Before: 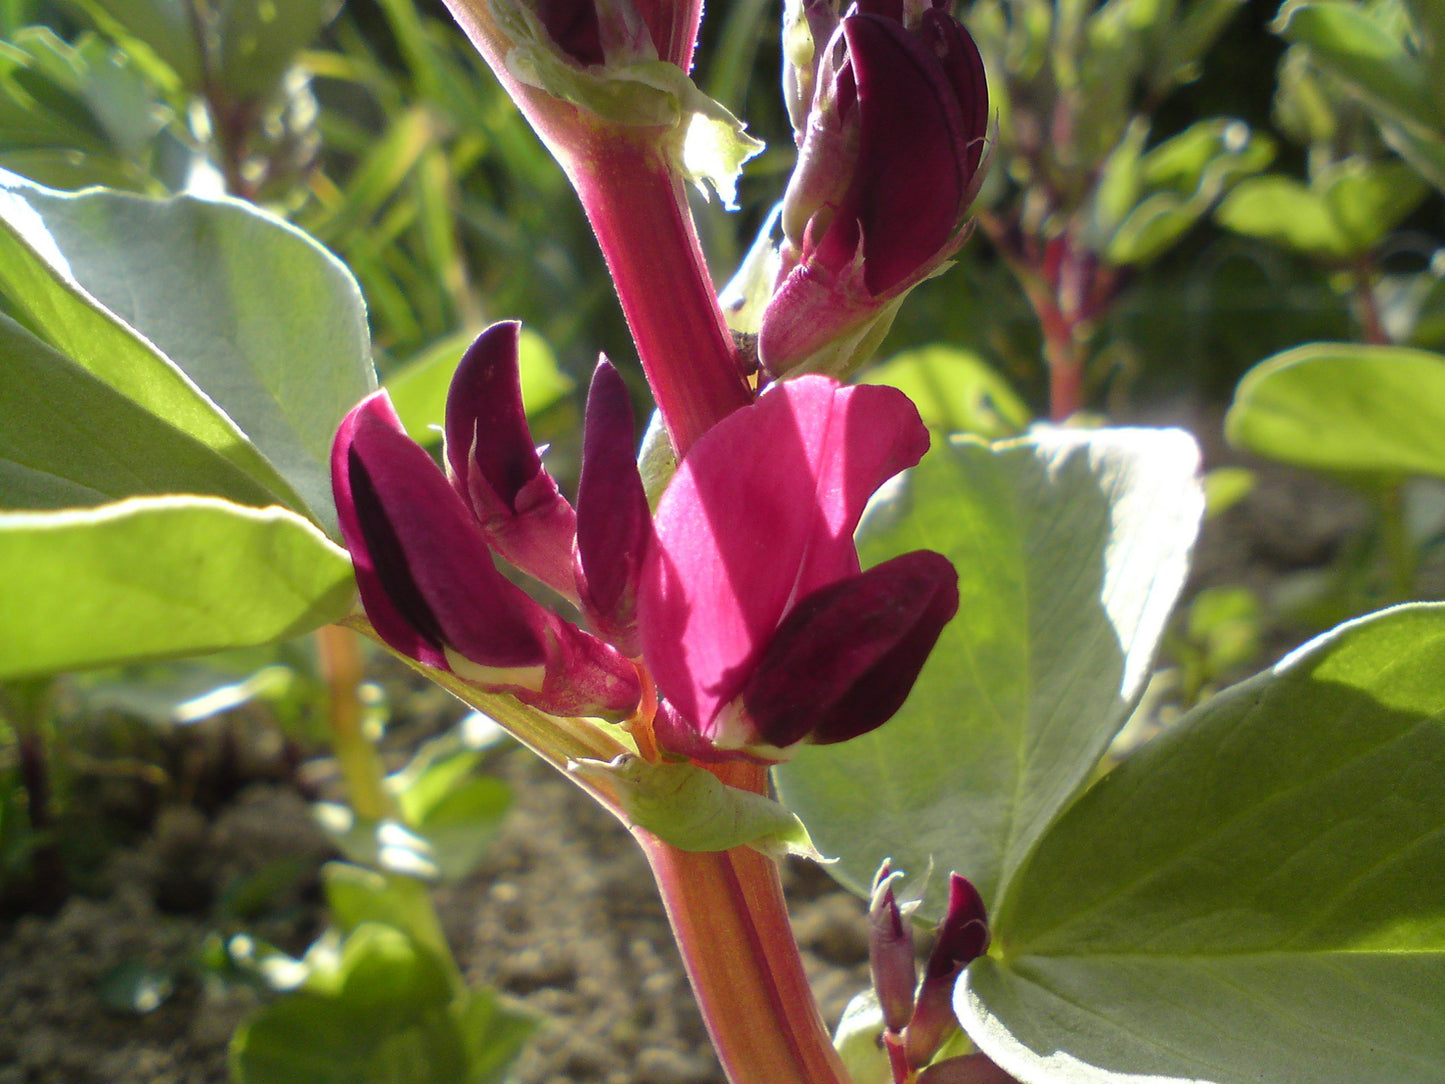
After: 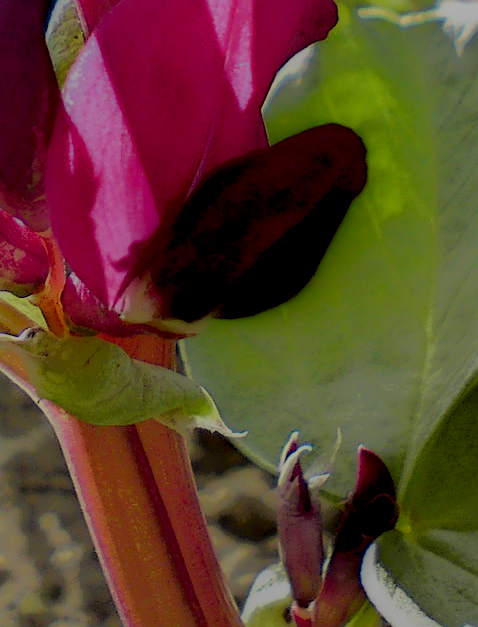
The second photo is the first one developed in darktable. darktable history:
sharpen: amount 0.496
local contrast: highlights 4%, shadows 195%, detail 164%, midtone range 0.008
filmic rgb: black relative exposure -7.65 EV, white relative exposure 4.56 EV, threshold 3.05 EV, hardness 3.61, enable highlight reconstruction true
crop: left 40.985%, top 39.385%, right 25.901%, bottom 2.703%
